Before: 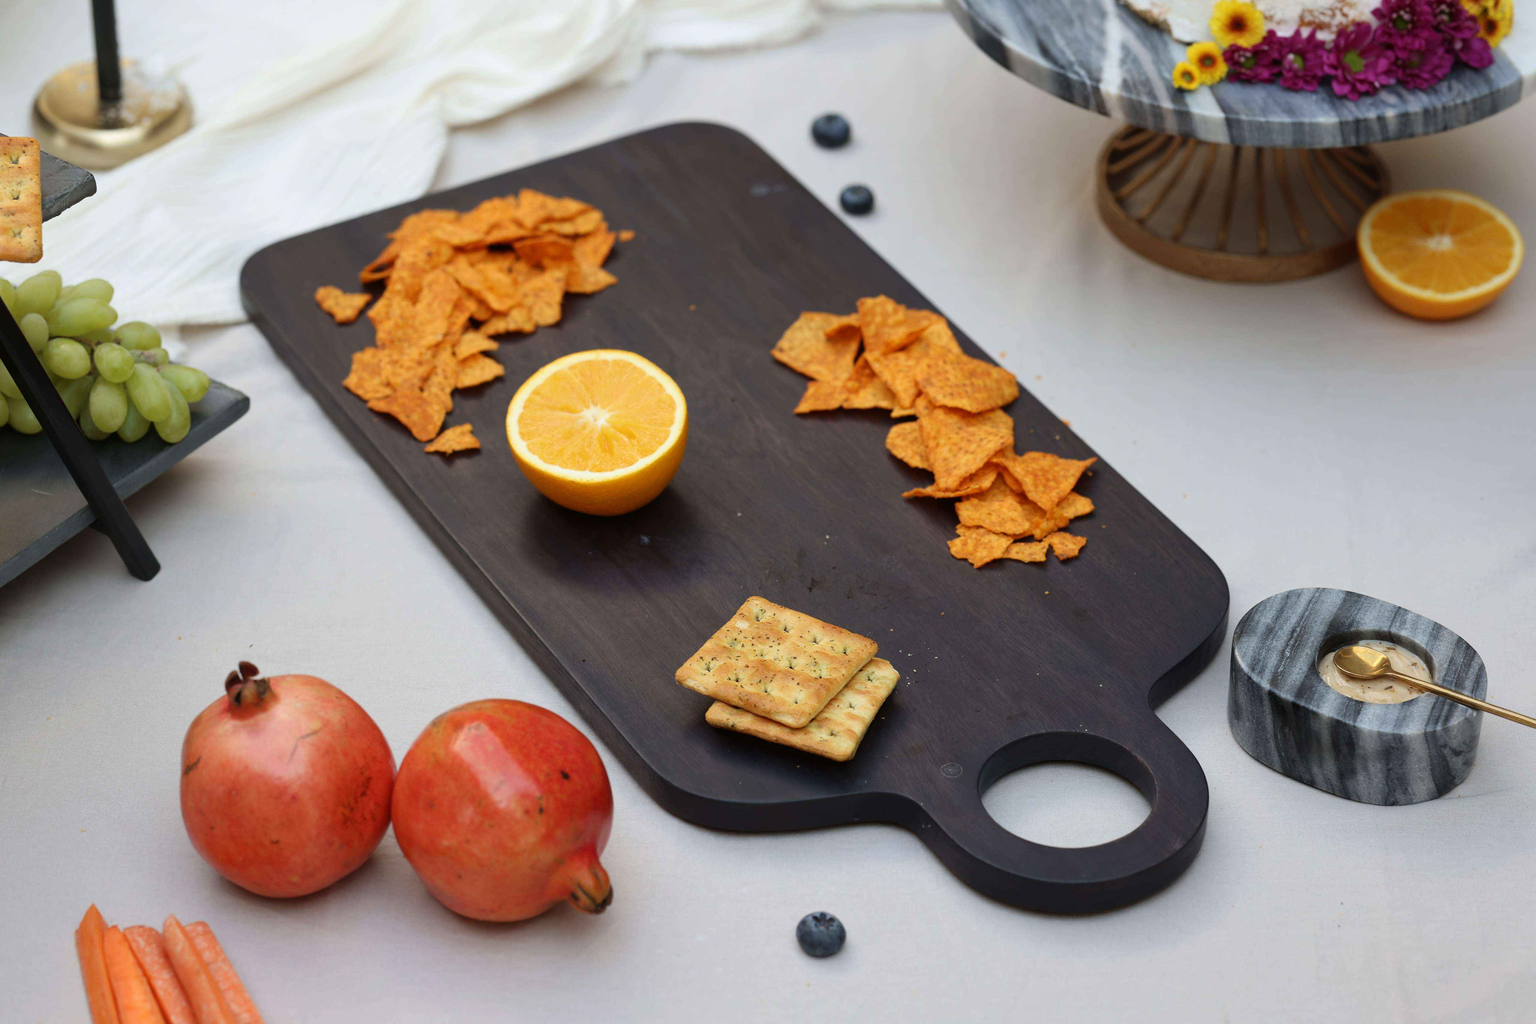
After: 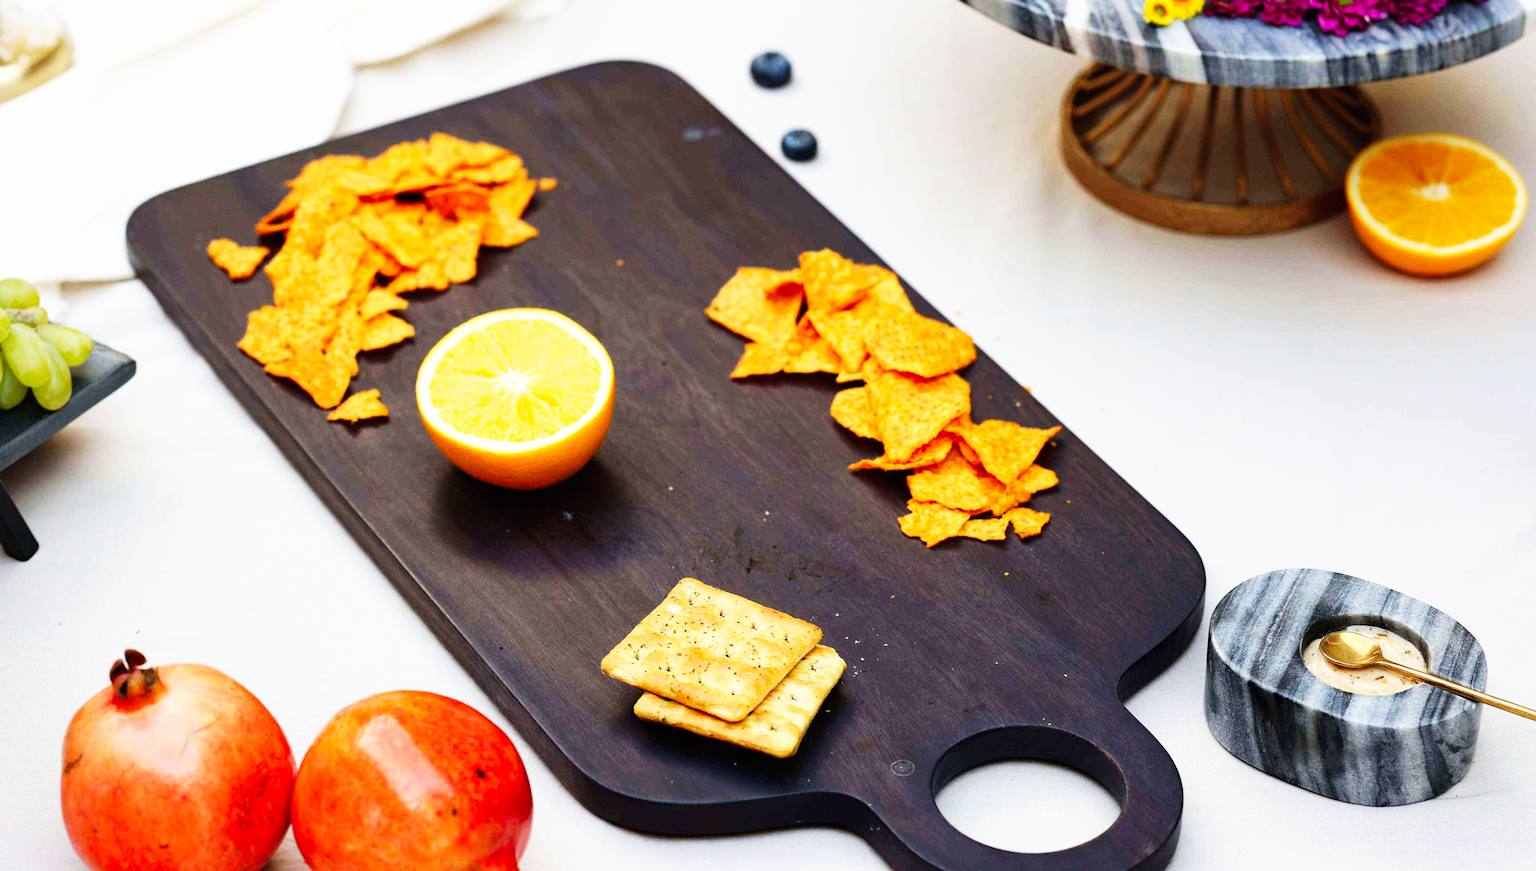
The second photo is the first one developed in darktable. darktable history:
crop: left 8.155%, top 6.611%, bottom 15.385%
base curve: curves: ch0 [(0, 0) (0.007, 0.004) (0.027, 0.03) (0.046, 0.07) (0.207, 0.54) (0.442, 0.872) (0.673, 0.972) (1, 1)], preserve colors none
haze removal: compatibility mode true, adaptive false
